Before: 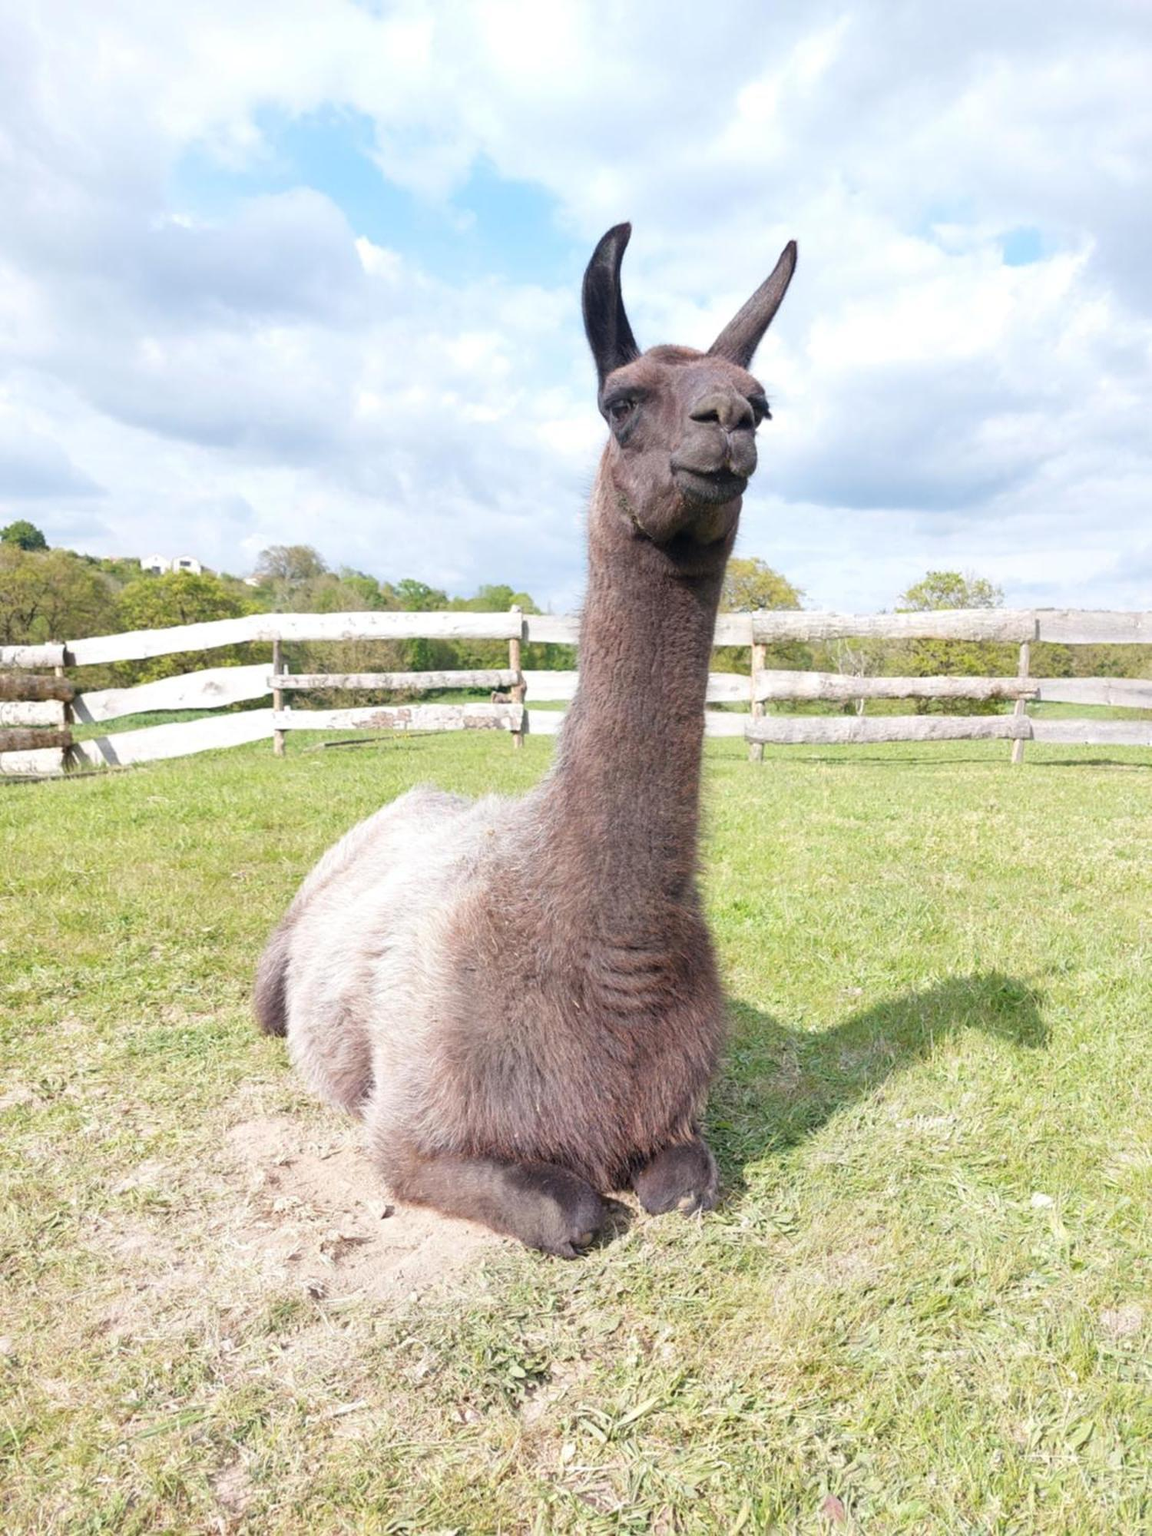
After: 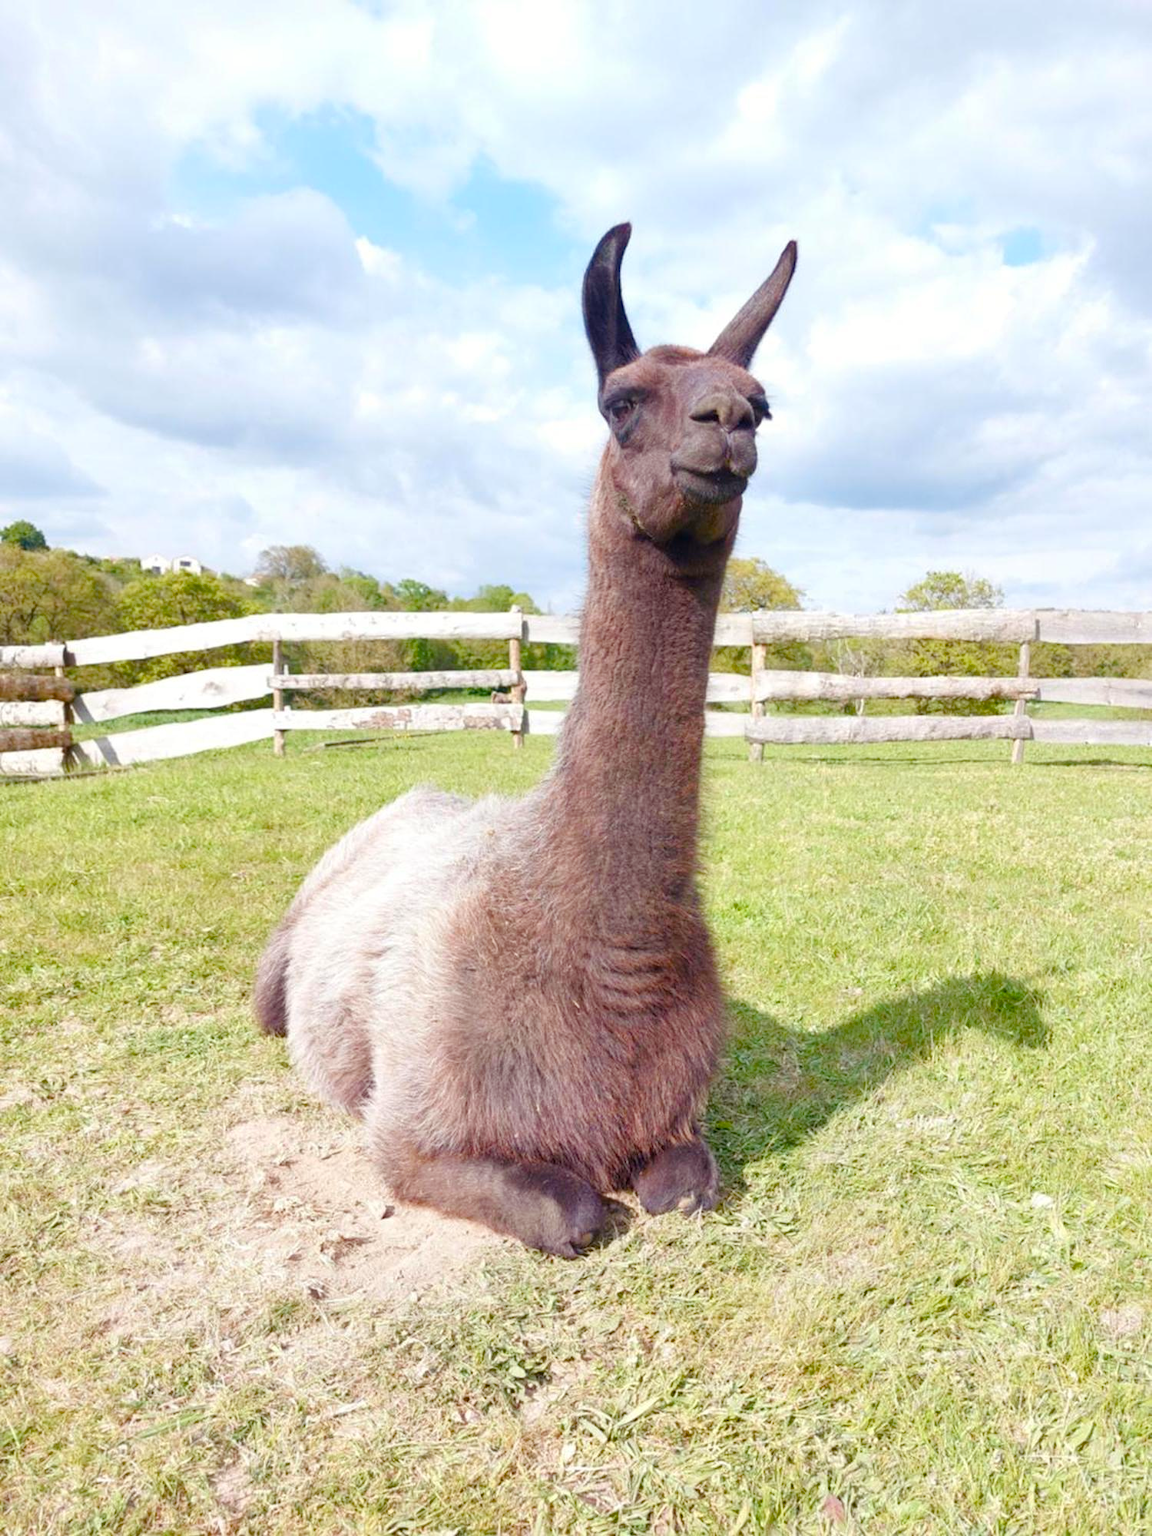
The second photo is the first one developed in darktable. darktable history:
color balance rgb: shadows lift › chroma 3.14%, shadows lift › hue 280.25°, power › luminance 1.022%, power › chroma 0.389%, power › hue 33.86°, perceptual saturation grading › global saturation 20%, perceptual saturation grading › highlights -49.71%, perceptual saturation grading › shadows 26.21%, global vibrance 50.452%
